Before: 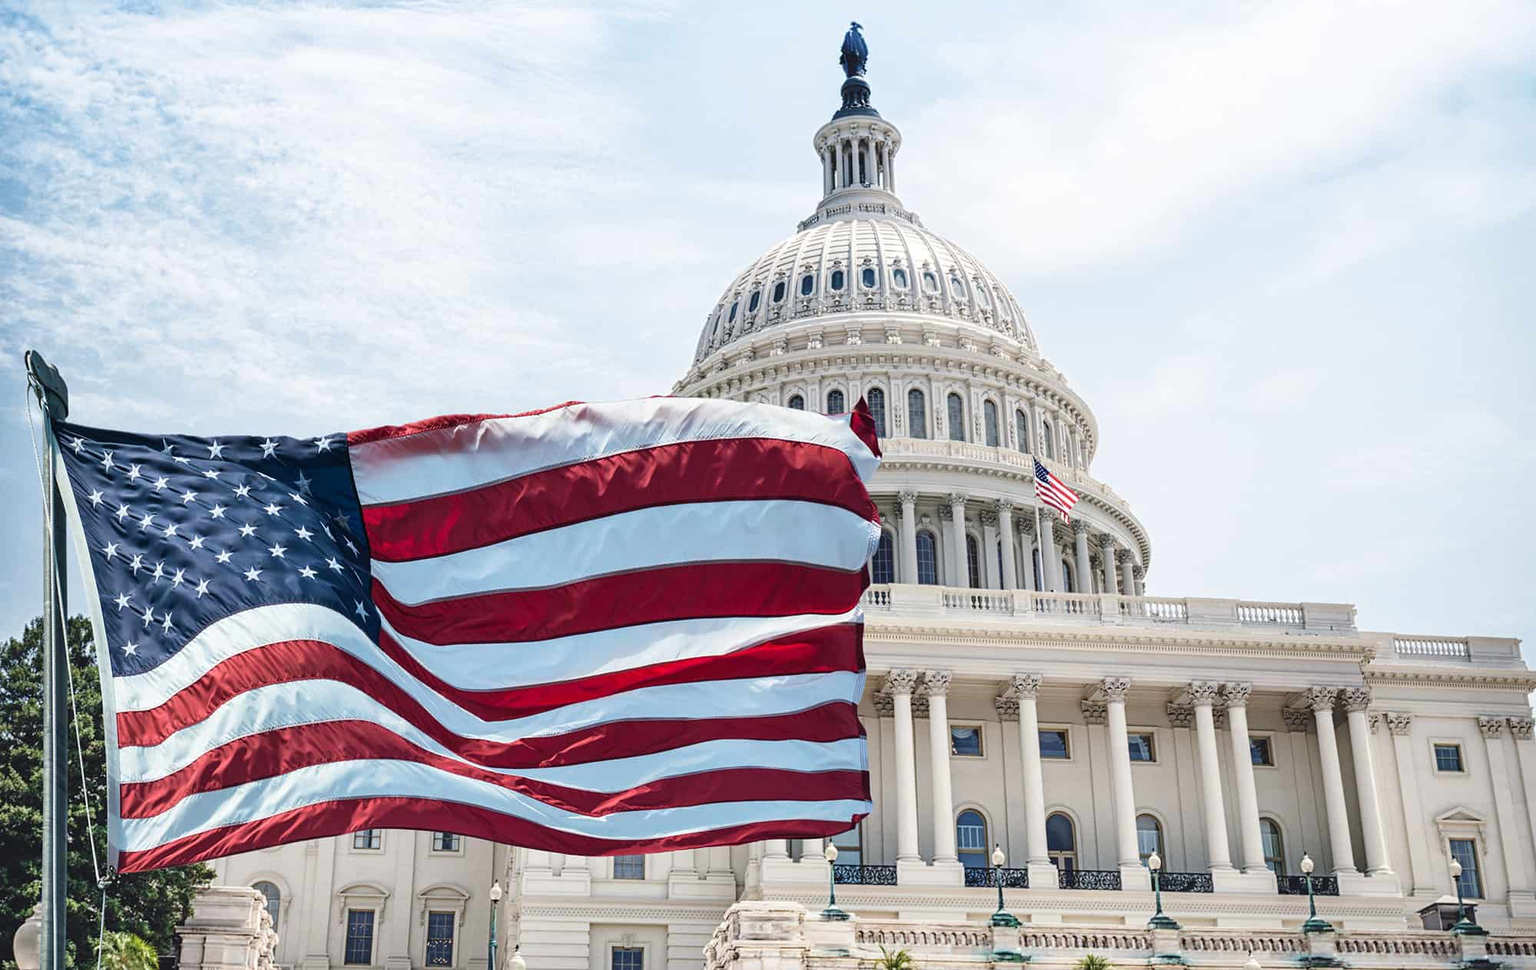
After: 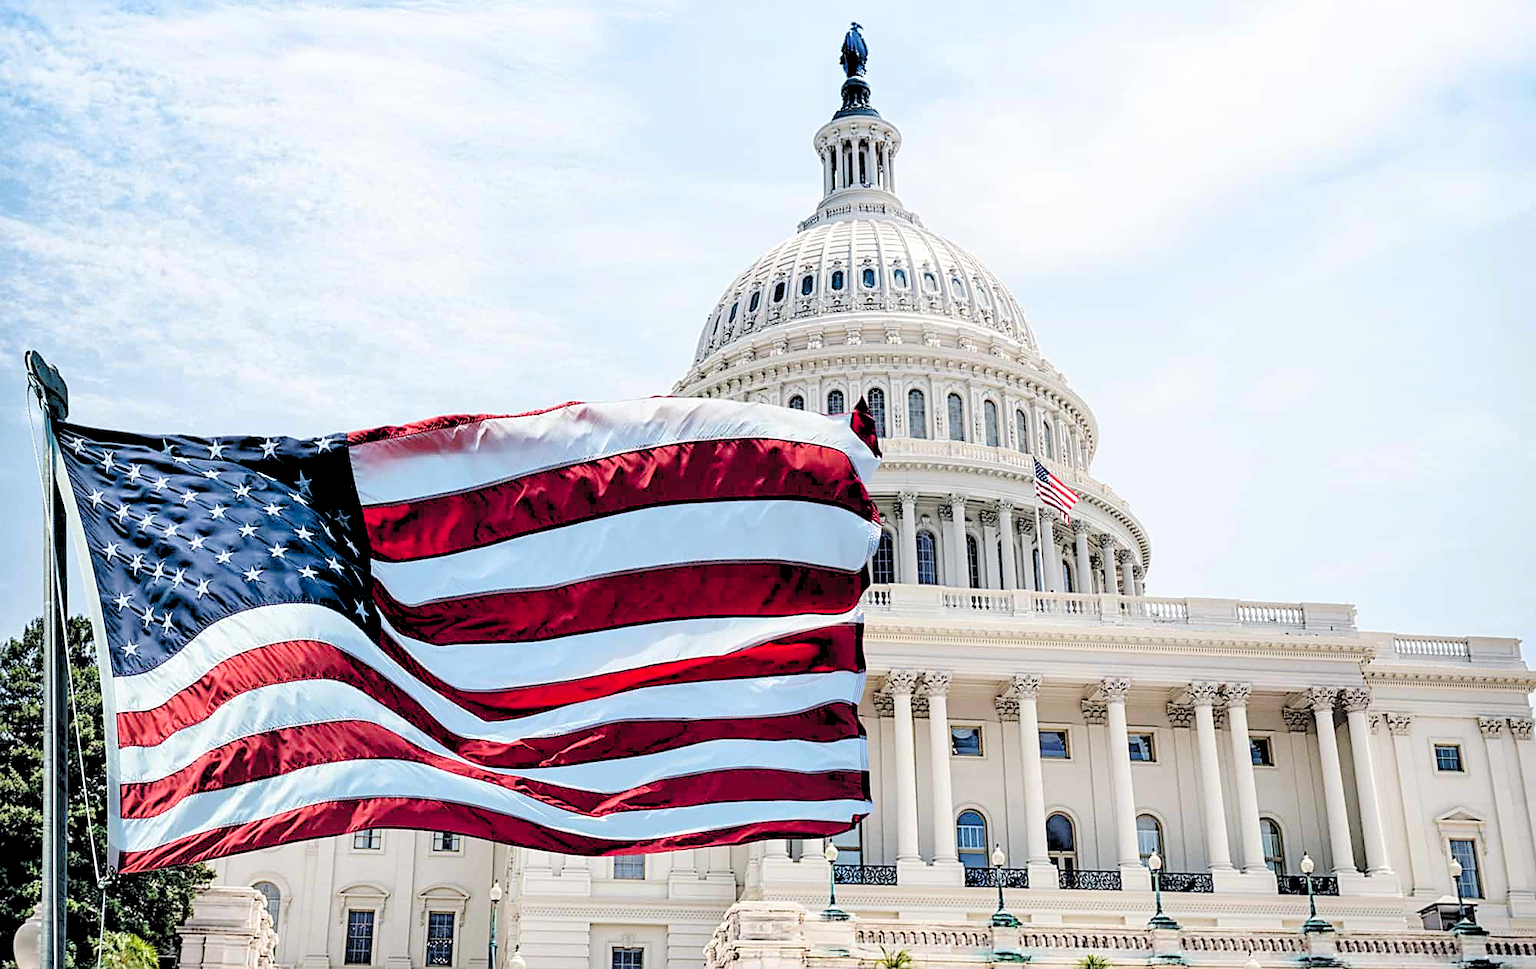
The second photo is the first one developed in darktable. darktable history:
sharpen: on, module defaults
rgb levels: levels [[0.027, 0.429, 0.996], [0, 0.5, 1], [0, 0.5, 1]]
tone curve: curves: ch0 [(0, 0) (0.003, 0.002) (0.011, 0.009) (0.025, 0.02) (0.044, 0.034) (0.069, 0.046) (0.1, 0.062) (0.136, 0.083) (0.177, 0.119) (0.224, 0.162) (0.277, 0.216) (0.335, 0.282) (0.399, 0.365) (0.468, 0.457) (0.543, 0.541) (0.623, 0.624) (0.709, 0.713) (0.801, 0.797) (0.898, 0.889) (1, 1)], preserve colors none
